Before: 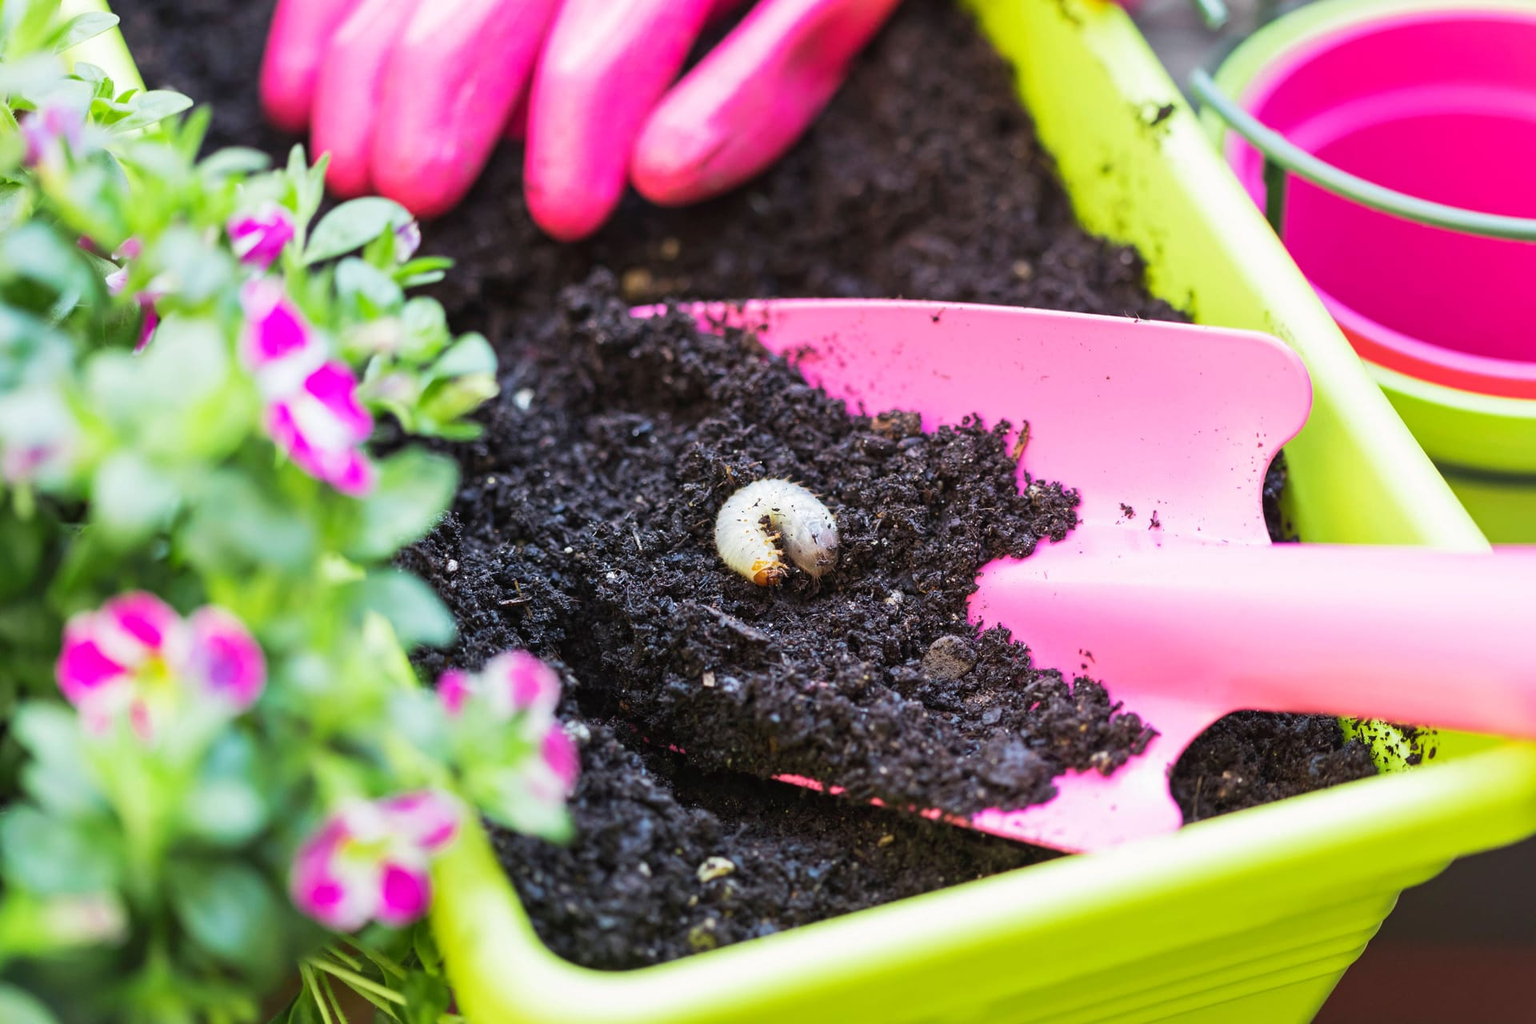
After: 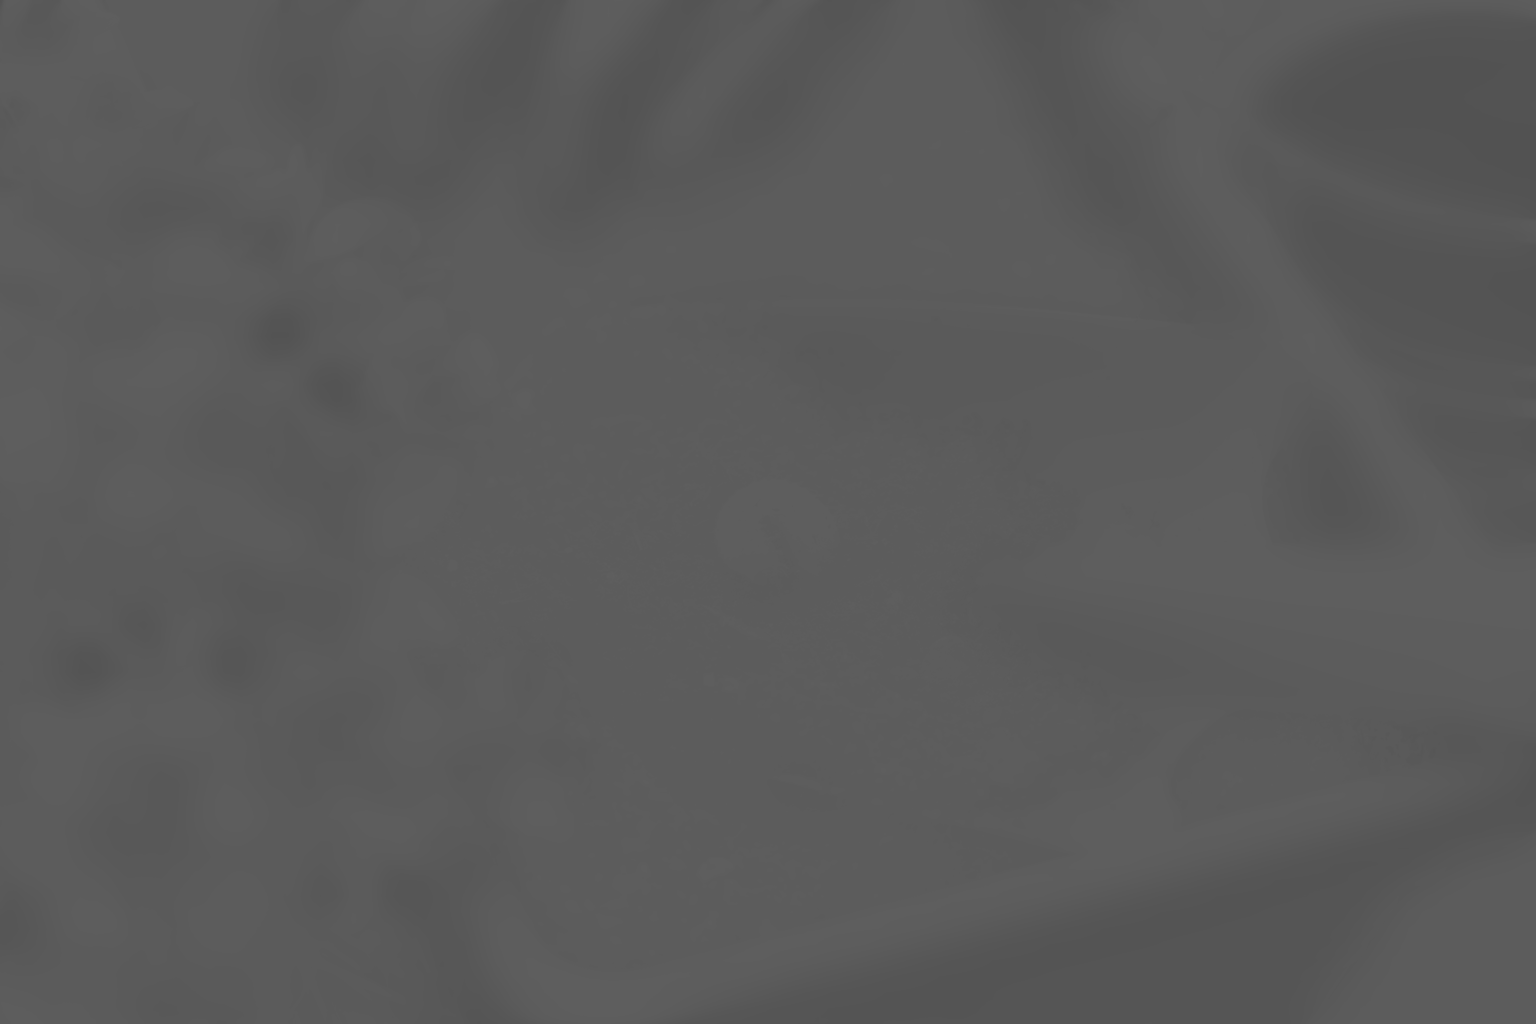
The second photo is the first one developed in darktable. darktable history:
contrast brightness saturation: contrast -0.99, brightness -0.17, saturation 0.75
contrast equalizer: y [[0.514, 0.573, 0.581, 0.508, 0.5, 0.5], [0.5 ×6], [0.5 ×6], [0 ×6], [0 ×6]]
tone equalizer: on, module defaults
monochrome: on, module defaults
